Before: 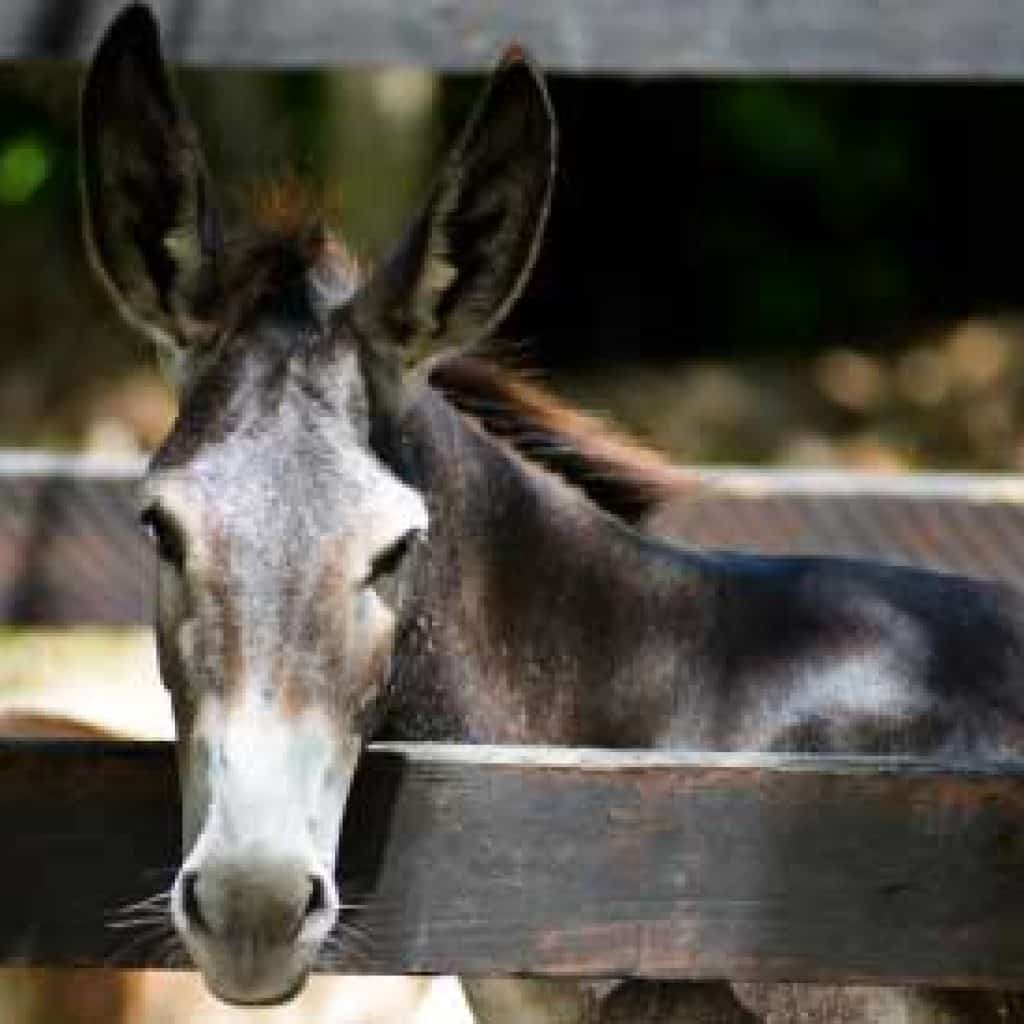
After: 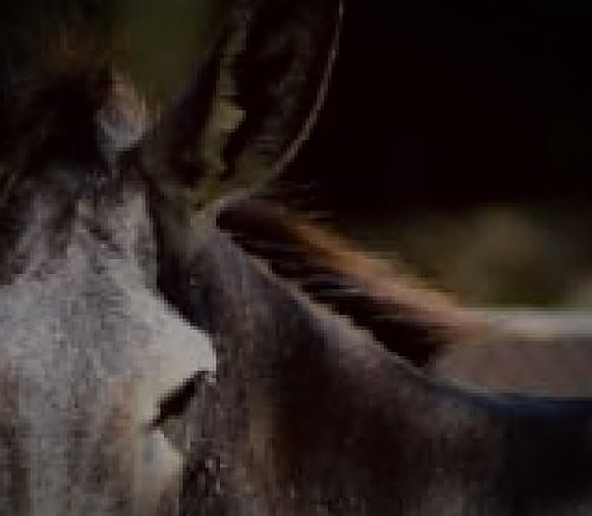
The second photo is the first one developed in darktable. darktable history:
sharpen: on, module defaults
exposure: exposure -1.527 EV, compensate exposure bias true, compensate highlight preservation false
color calibration: illuminant same as pipeline (D50), adaptation XYZ, x 0.345, y 0.358, temperature 5017.81 K
crop: left 20.726%, top 15.517%, right 21.446%, bottom 34.018%
vignetting: fall-off radius 59.97%, automatic ratio true
tone equalizer: on, module defaults
color correction: highlights a* -0.94, highlights b* 4.57, shadows a* 3.69
